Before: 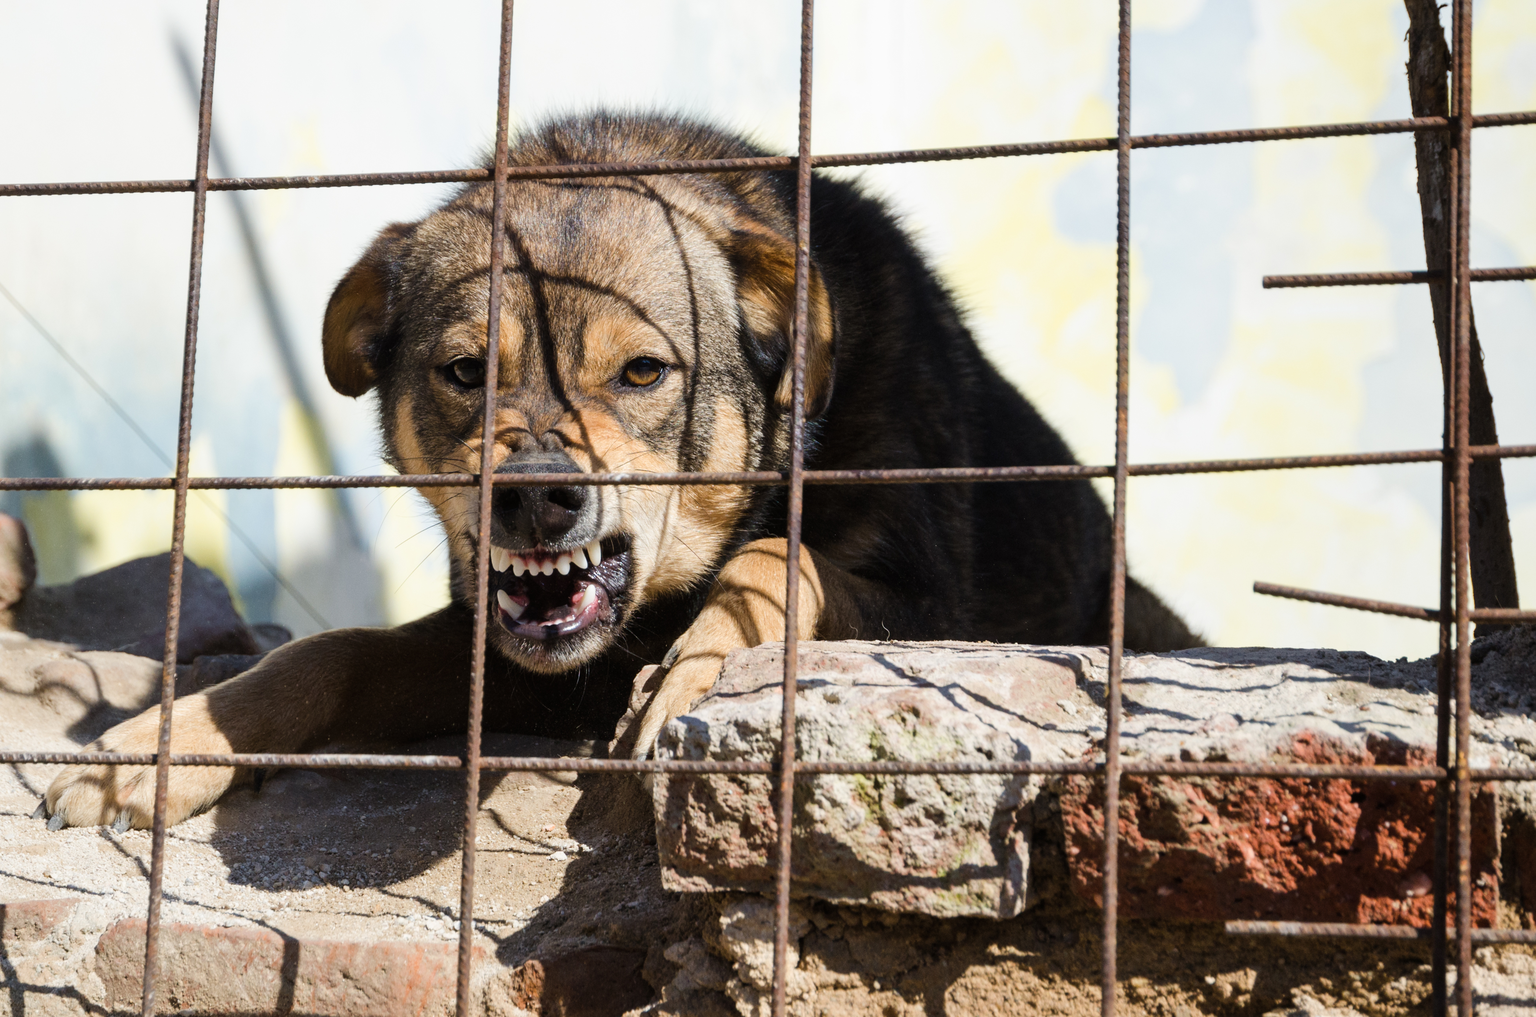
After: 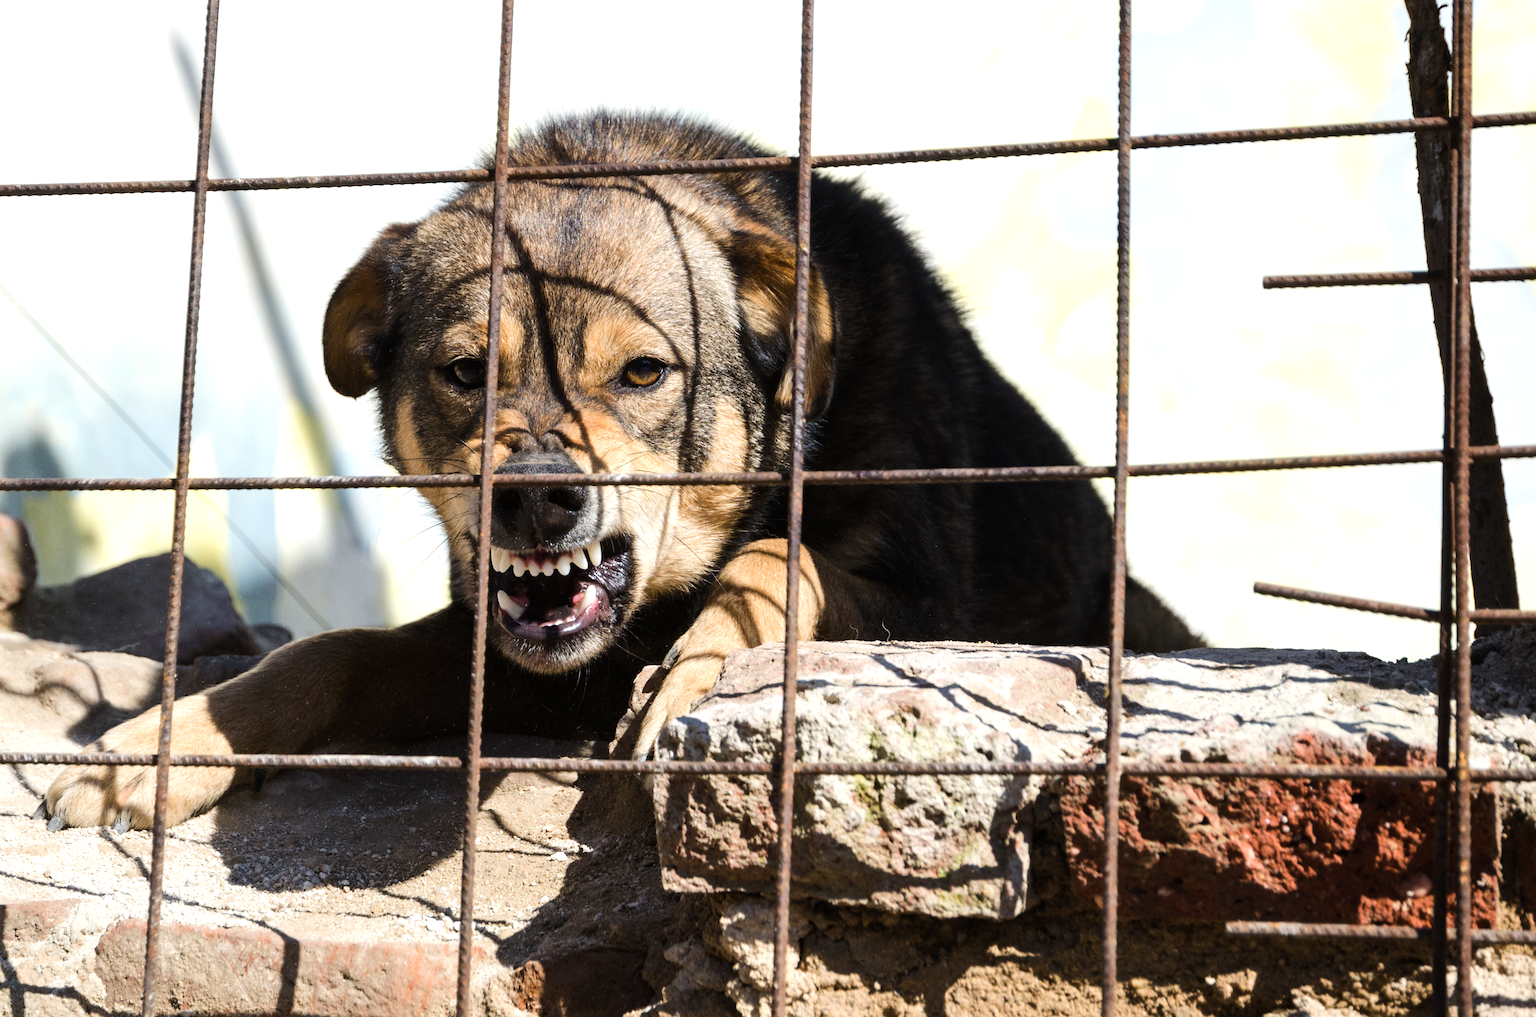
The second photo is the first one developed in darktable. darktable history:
tone equalizer: -8 EV -0.411 EV, -7 EV -0.367 EV, -6 EV -0.367 EV, -5 EV -0.26 EV, -3 EV 0.242 EV, -2 EV 0.329 EV, -1 EV 0.38 EV, +0 EV 0.391 EV, edges refinement/feathering 500, mask exposure compensation -1.57 EV, preserve details no
